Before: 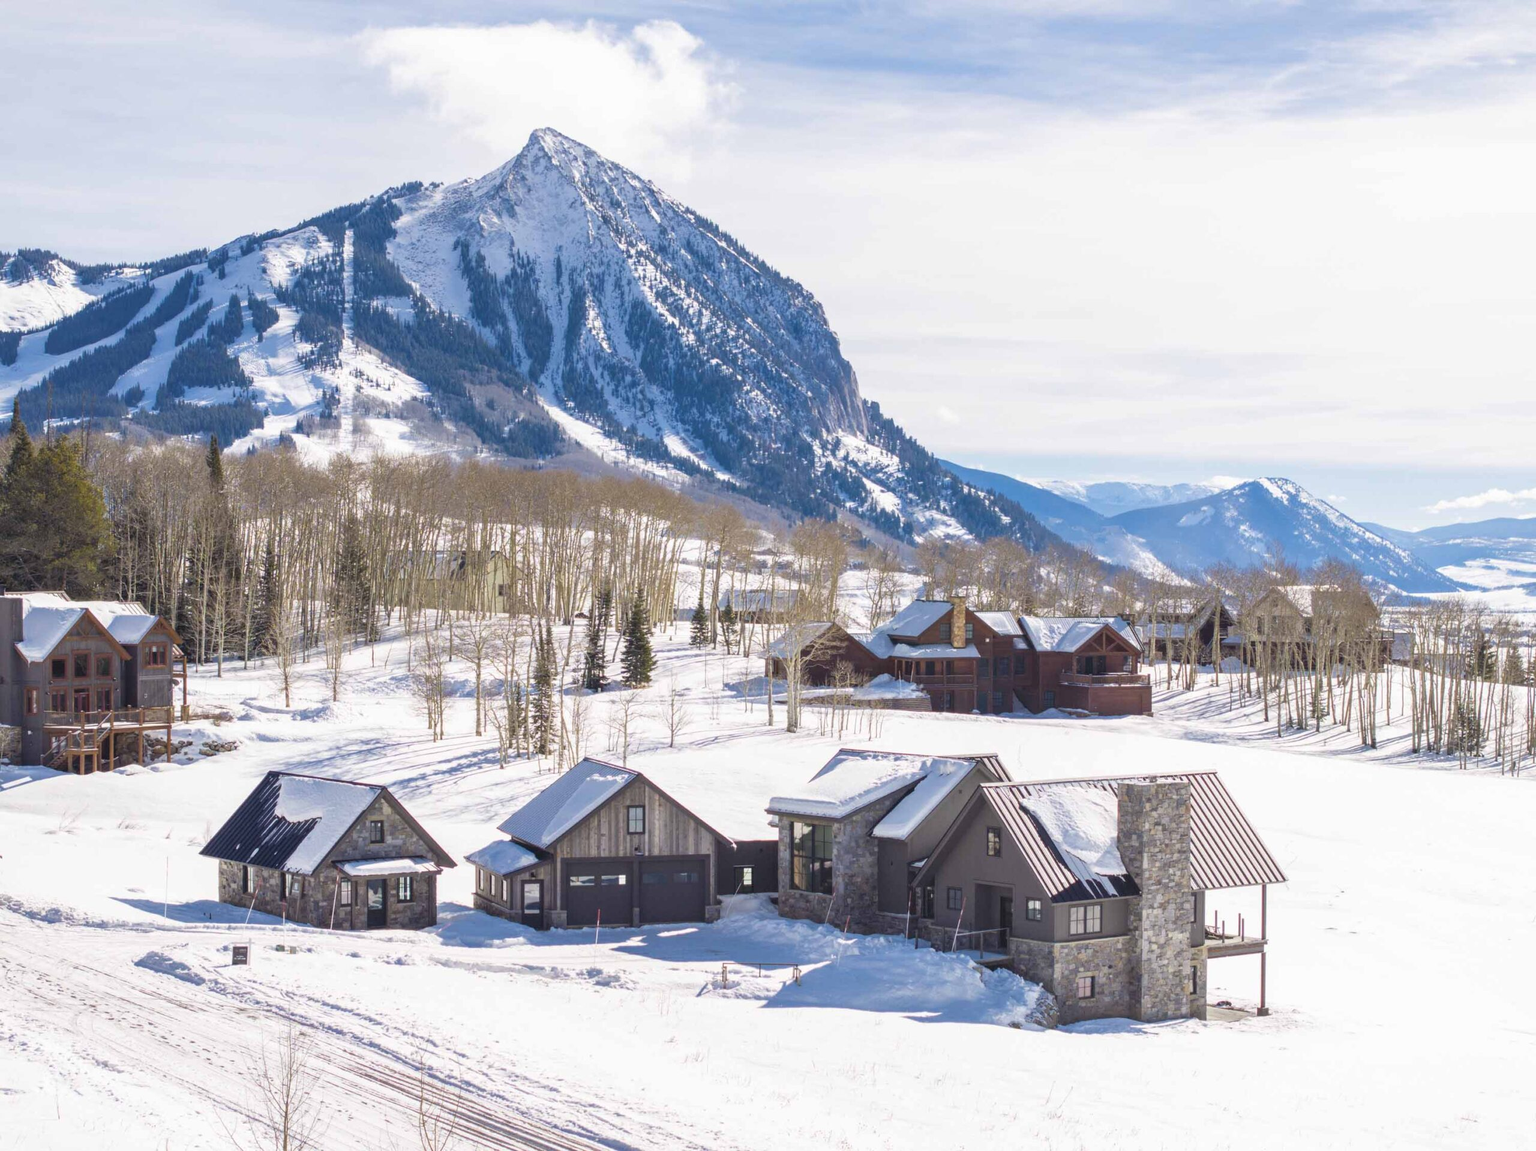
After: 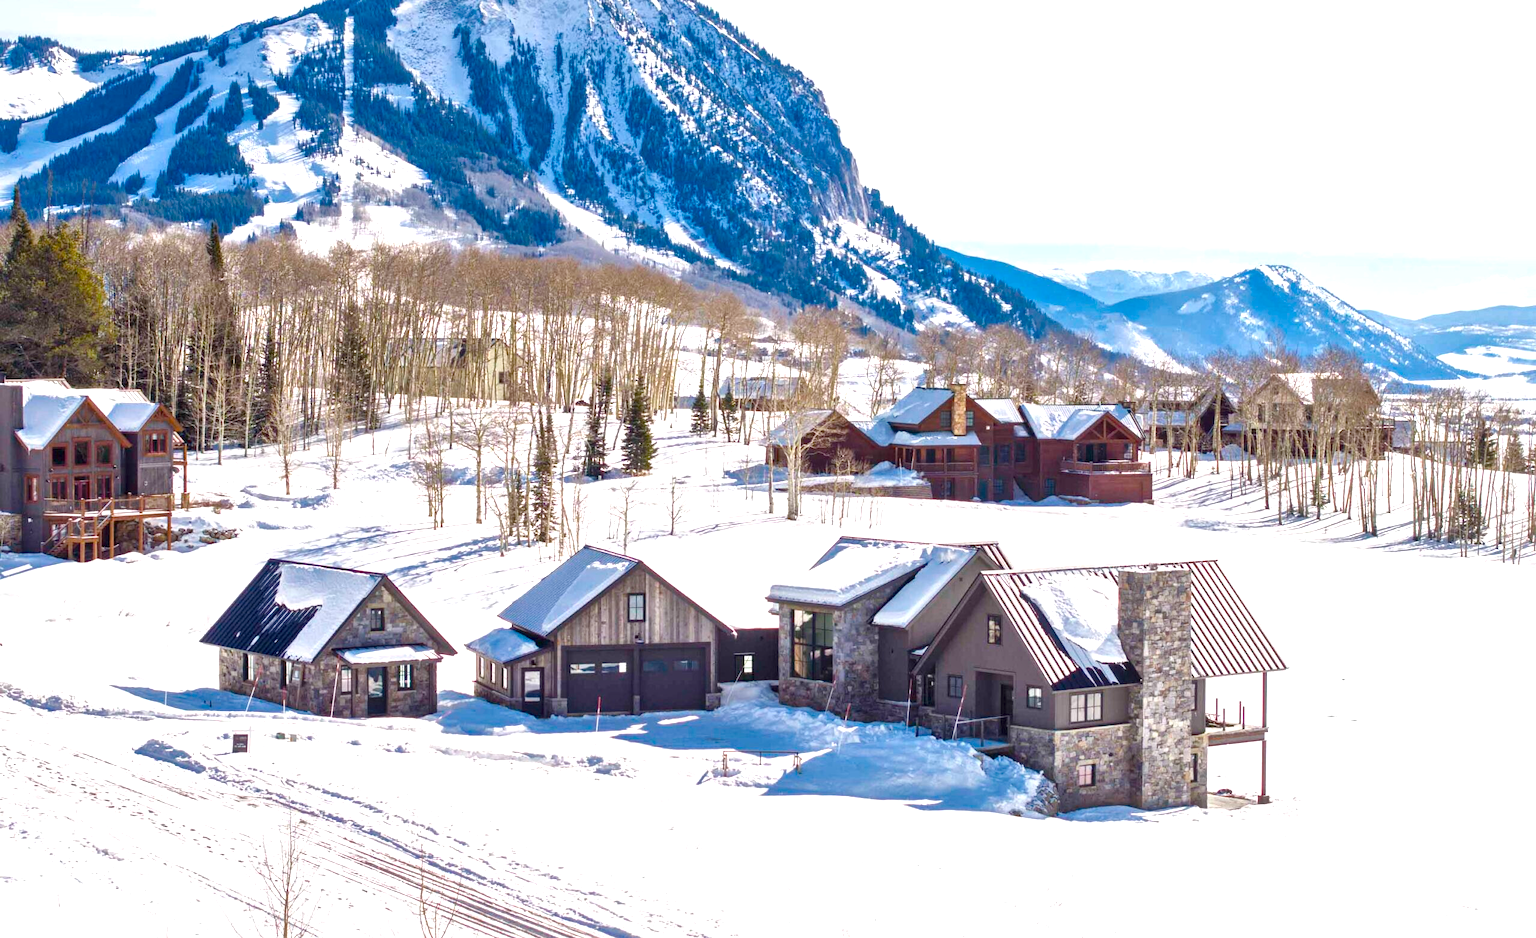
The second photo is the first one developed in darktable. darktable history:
crop and rotate: top 18.507%
white balance: emerald 1
color balance rgb: perceptual saturation grading › global saturation 25%, perceptual saturation grading › highlights -50%, perceptual saturation grading › shadows 30%, perceptual brilliance grading › global brilliance 12%, global vibrance 20%
local contrast: mode bilateral grid, contrast 25, coarseness 47, detail 151%, midtone range 0.2
